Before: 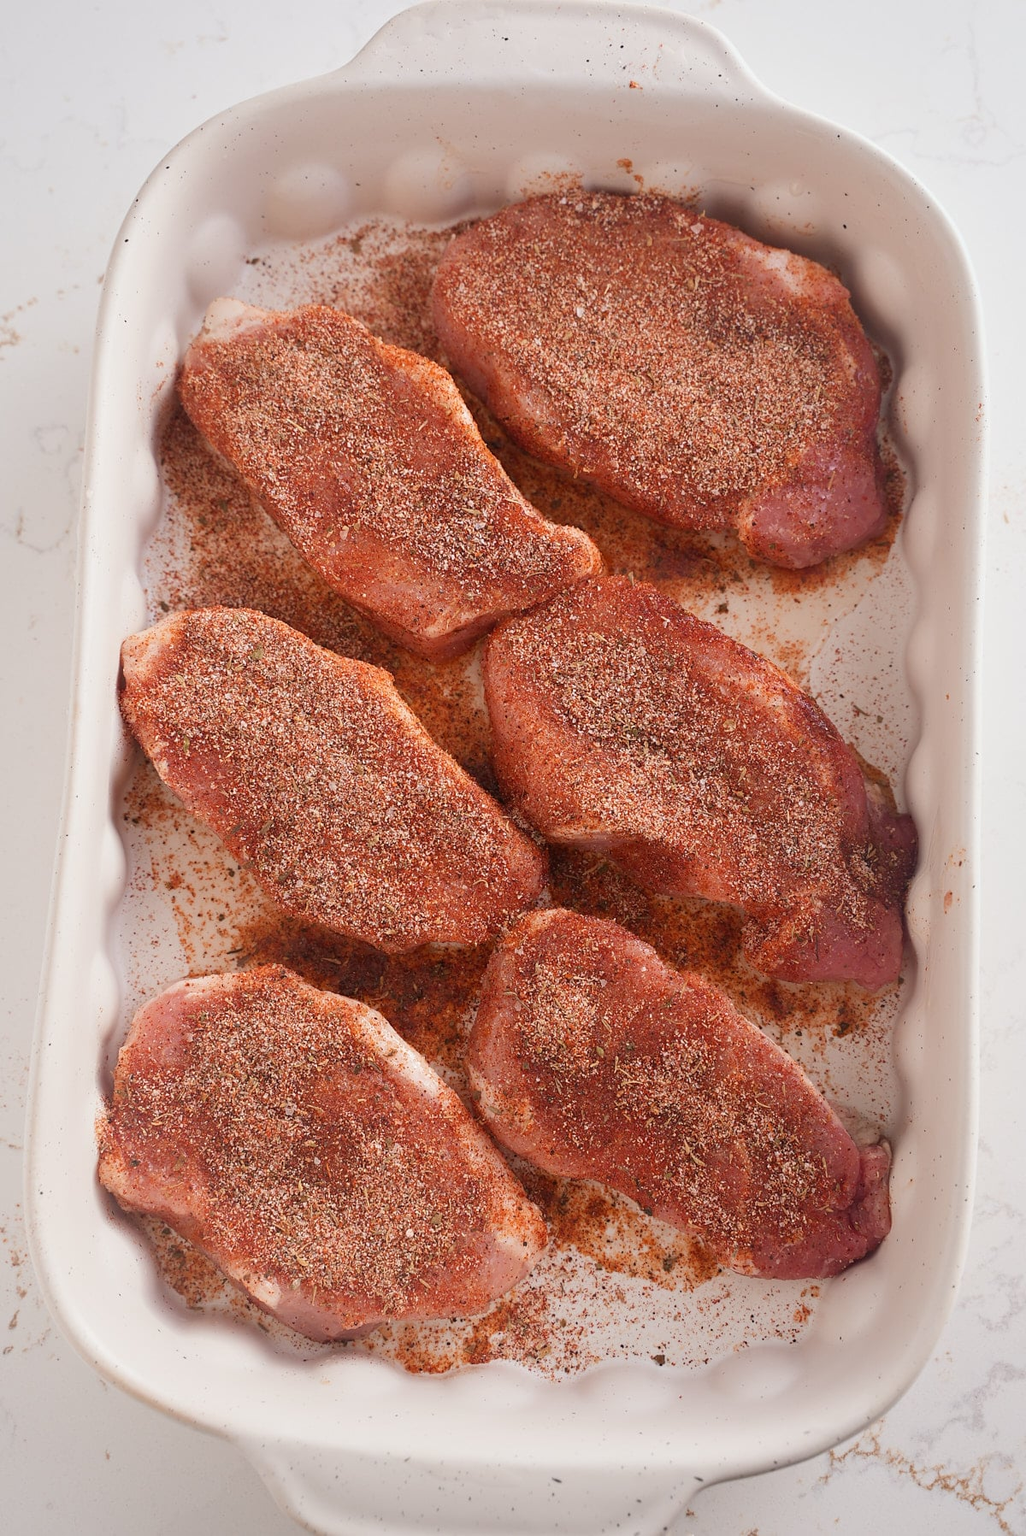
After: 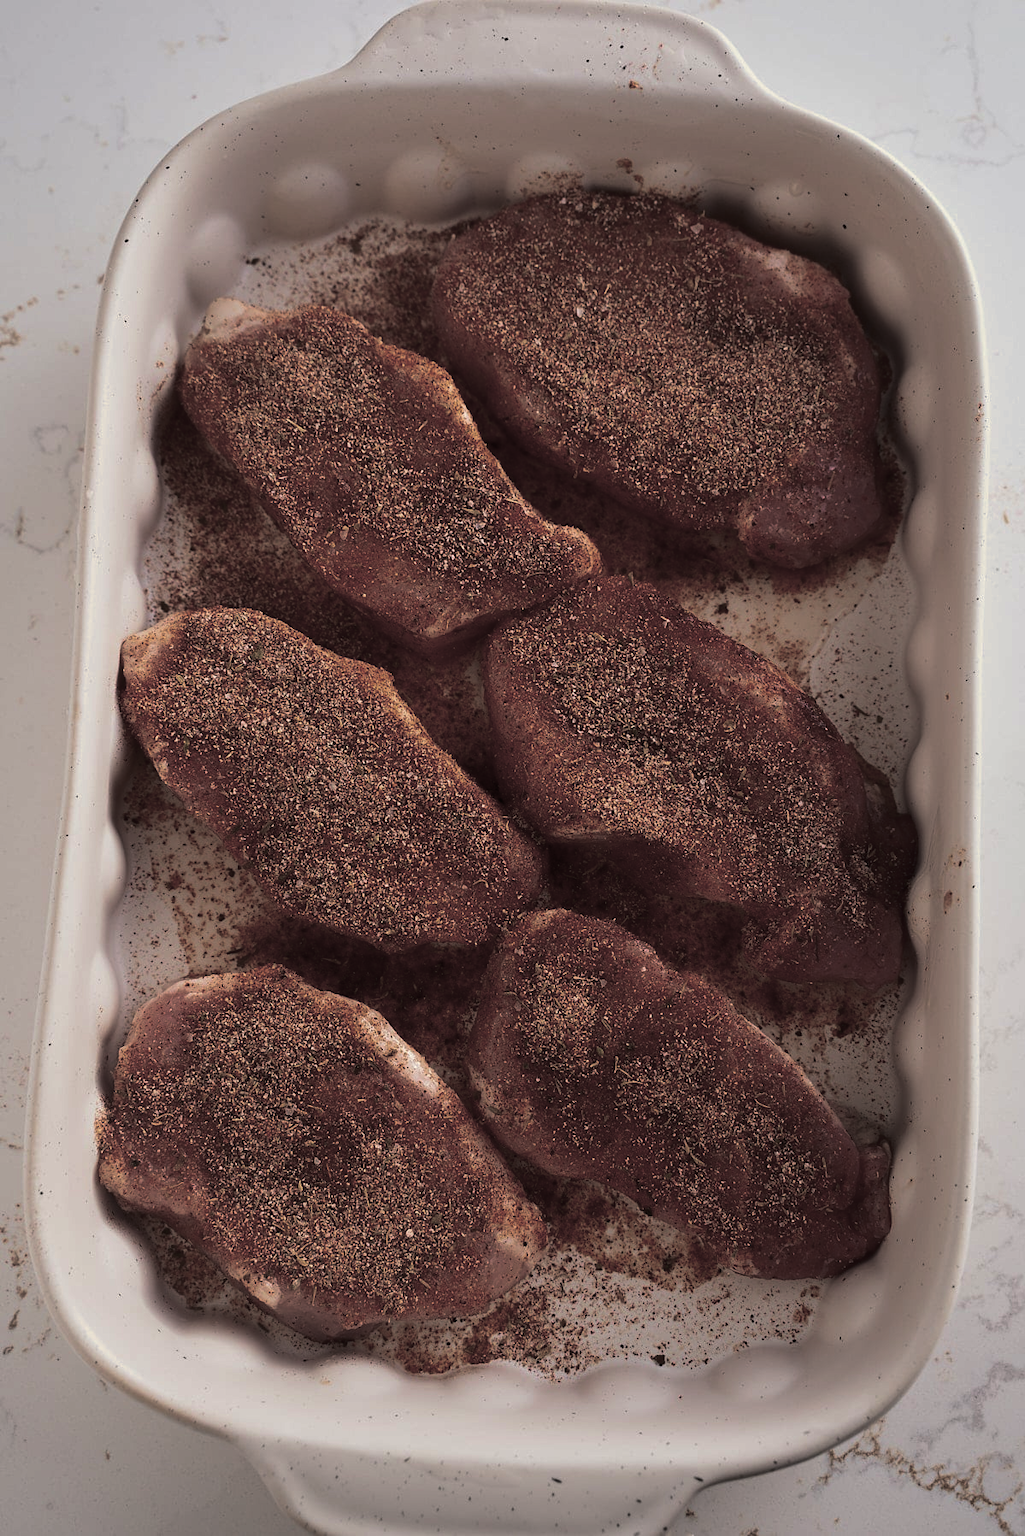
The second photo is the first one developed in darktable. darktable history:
contrast brightness saturation: brightness -0.52
split-toning: shadows › hue 43.2°, shadows › saturation 0, highlights › hue 50.4°, highlights › saturation 1
velvia: strength 30%
